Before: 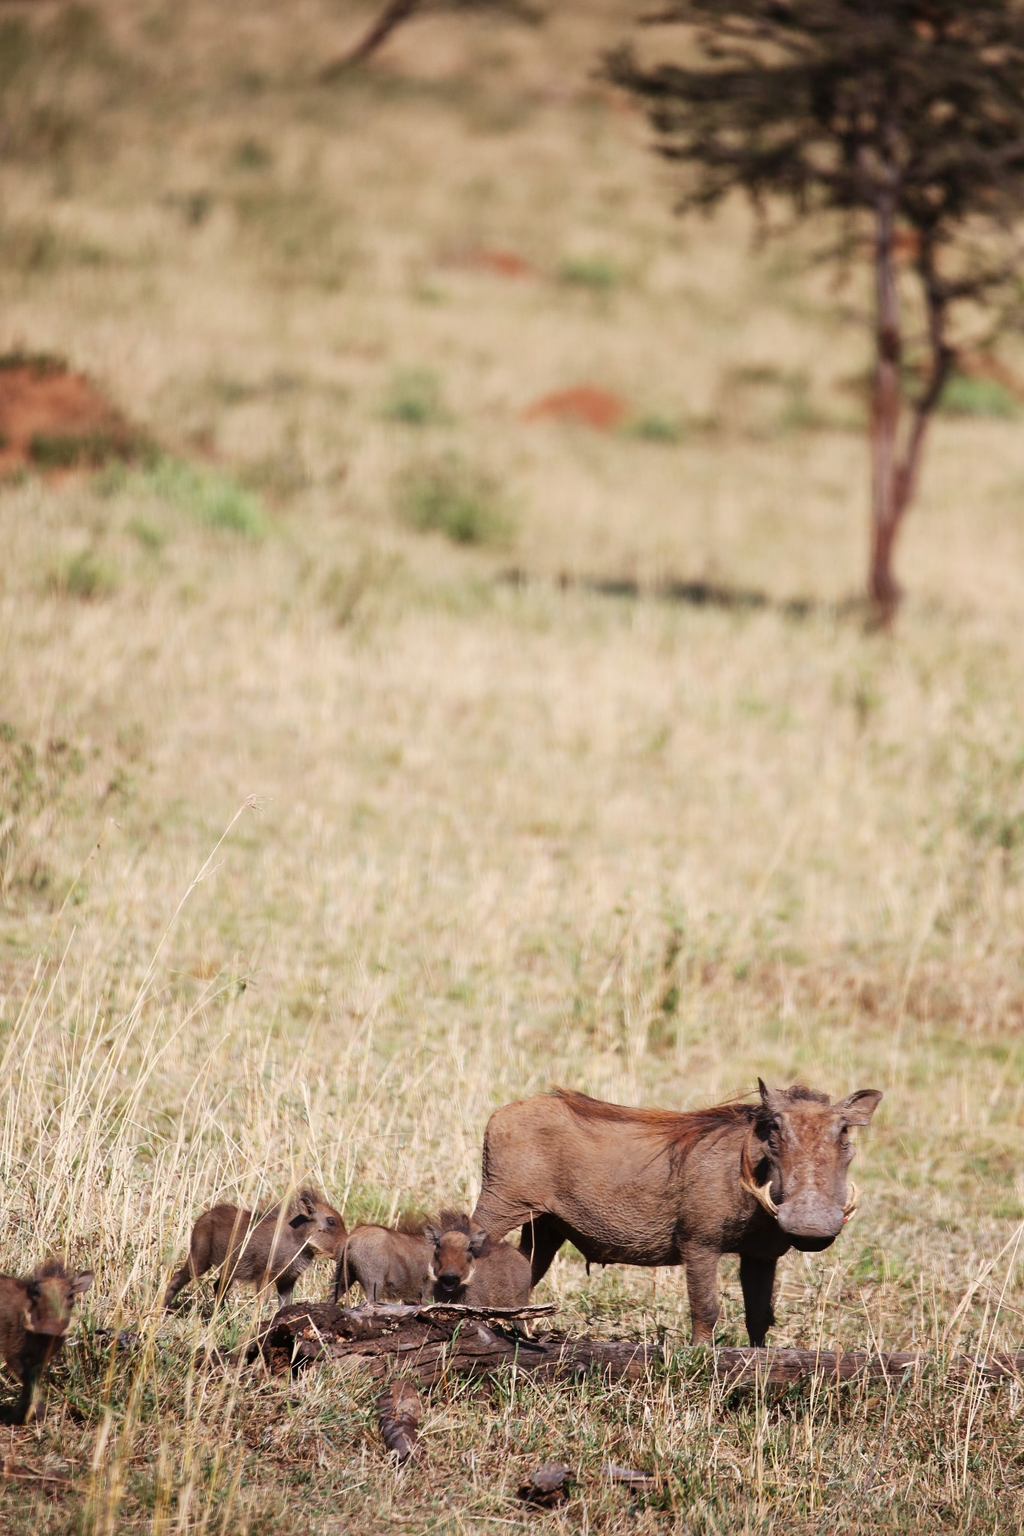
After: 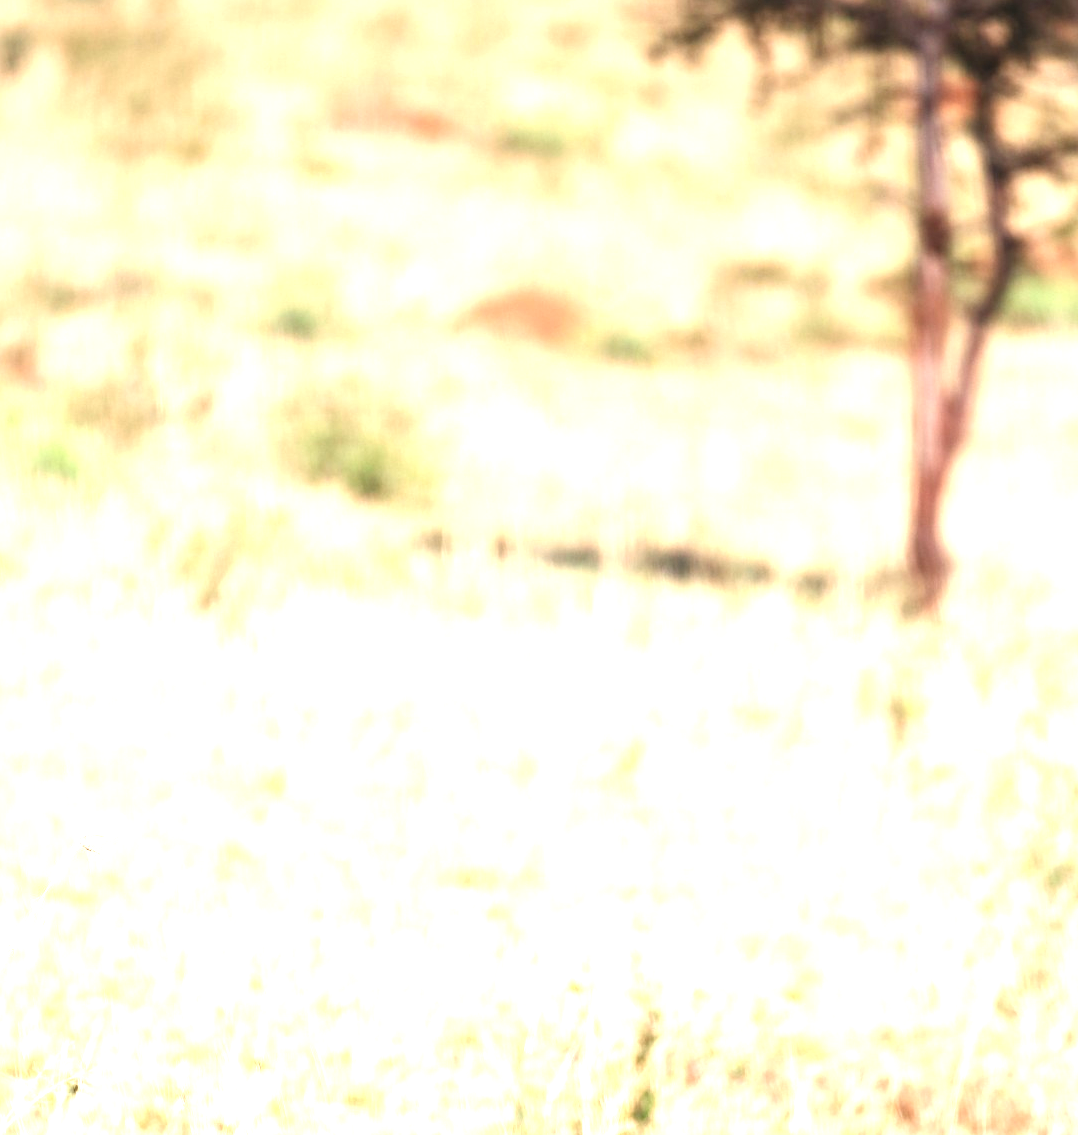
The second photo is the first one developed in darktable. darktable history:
crop: left 18.381%, top 11.093%, right 2.579%, bottom 33.451%
exposure: black level correction 0, exposure 1.452 EV, compensate exposure bias true, compensate highlight preservation false
